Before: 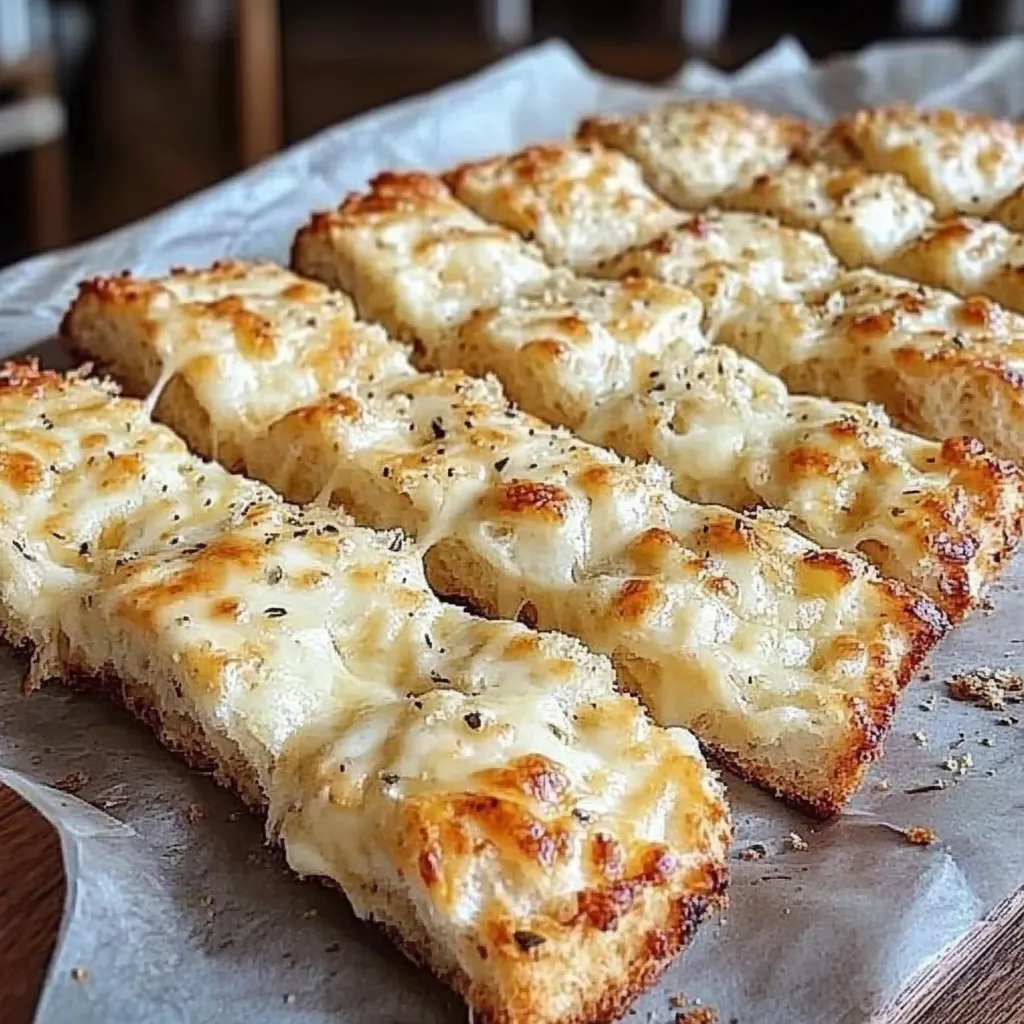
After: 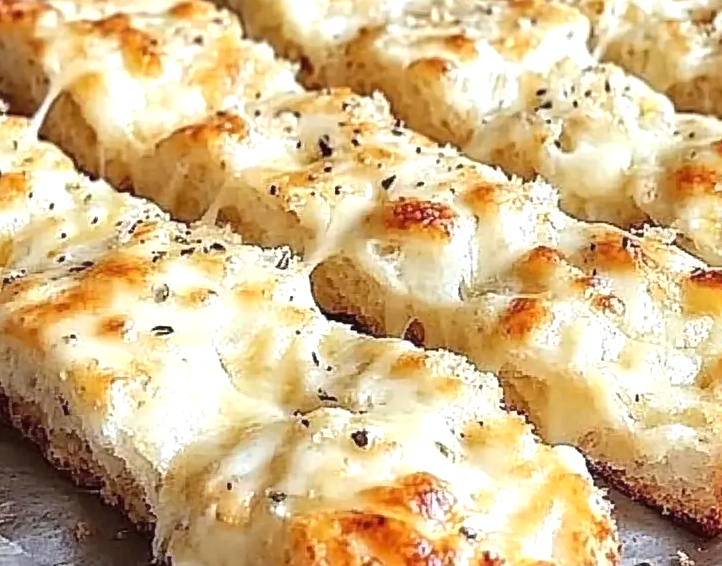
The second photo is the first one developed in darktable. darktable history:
crop: left 11.123%, top 27.61%, right 18.3%, bottom 17.034%
exposure: exposure 0.507 EV, compensate highlight preservation false
